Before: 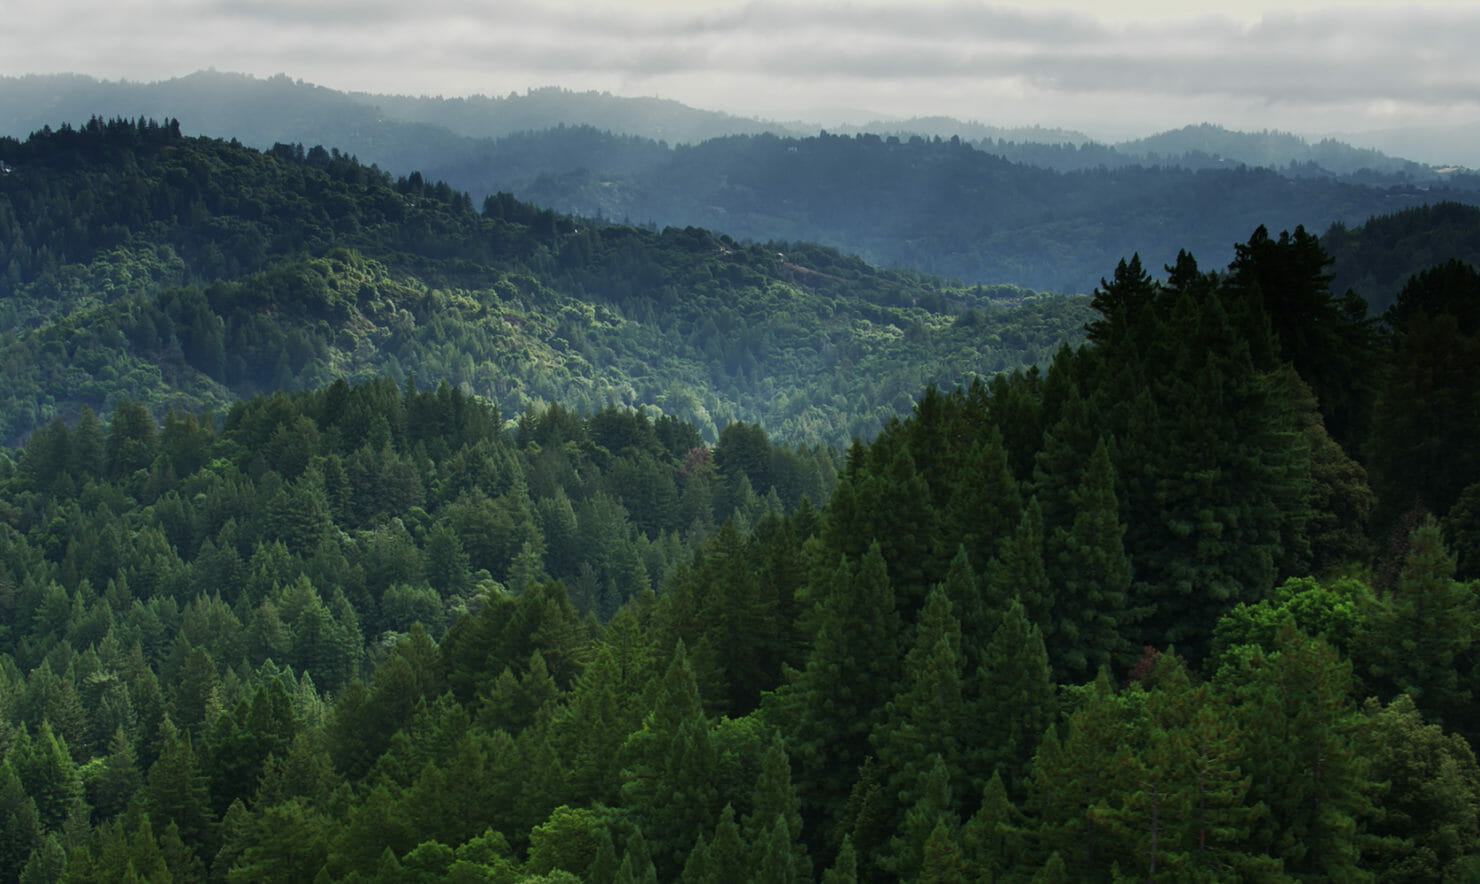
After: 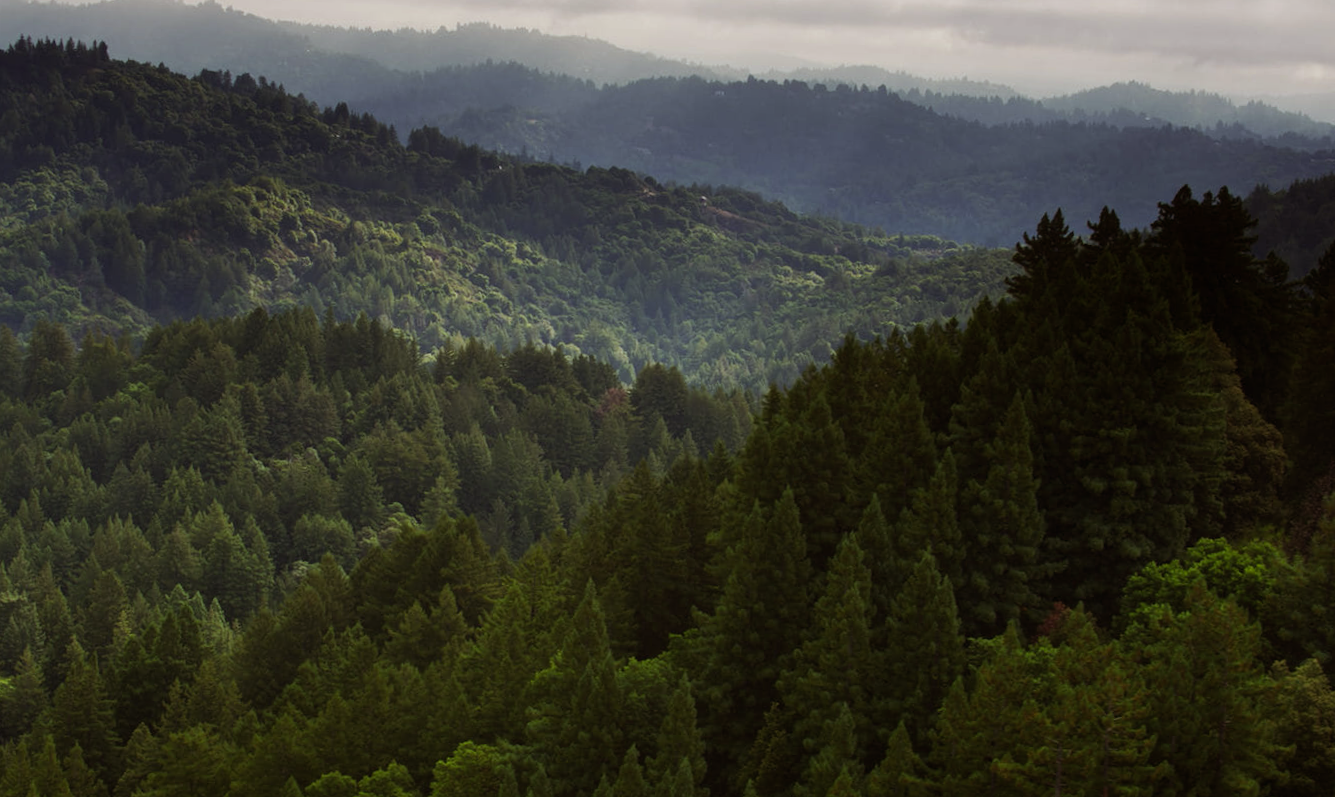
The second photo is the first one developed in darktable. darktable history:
crop and rotate: angle -1.96°, left 3.097%, top 4.154%, right 1.586%, bottom 0.529%
rgb levels: mode RGB, independent channels, levels [[0, 0.5, 1], [0, 0.521, 1], [0, 0.536, 1]]
contrast equalizer: octaves 7, y [[0.6 ×6], [0.55 ×6], [0 ×6], [0 ×6], [0 ×6]], mix -0.2
